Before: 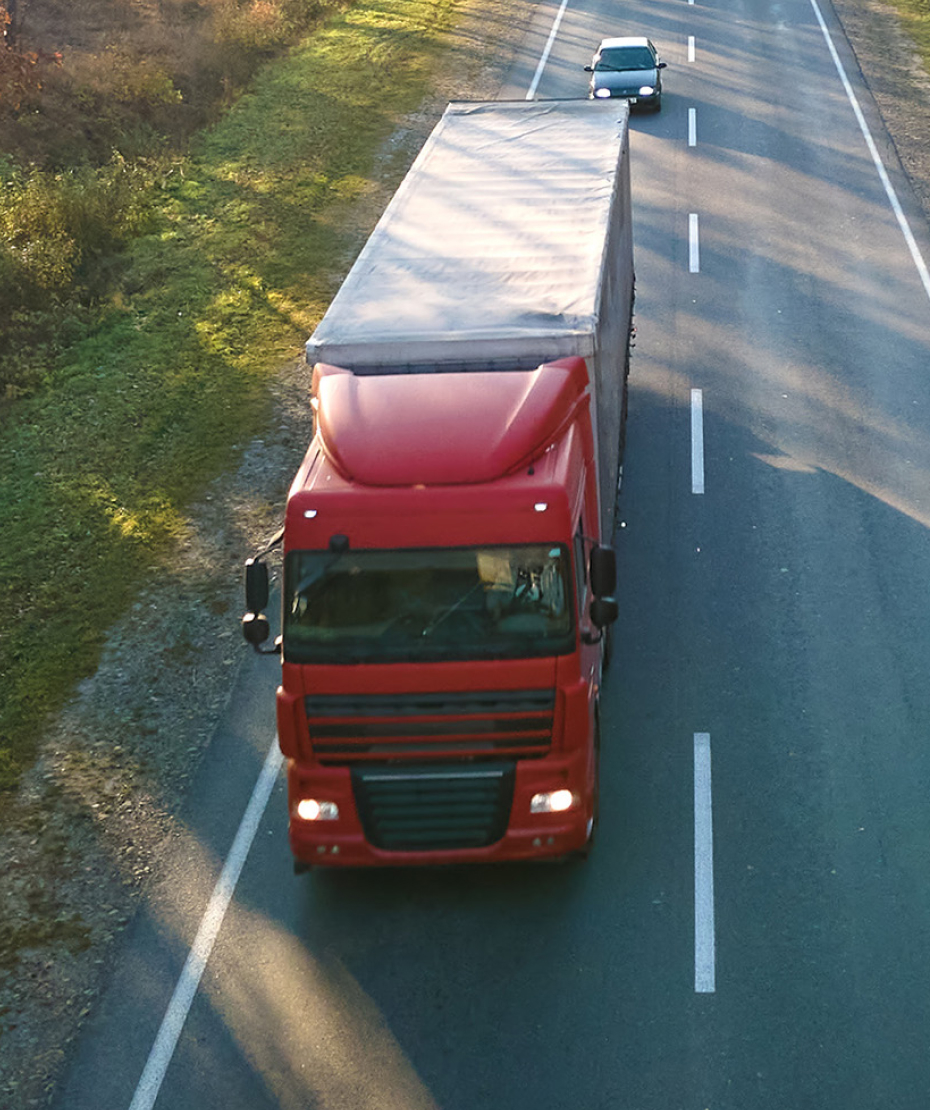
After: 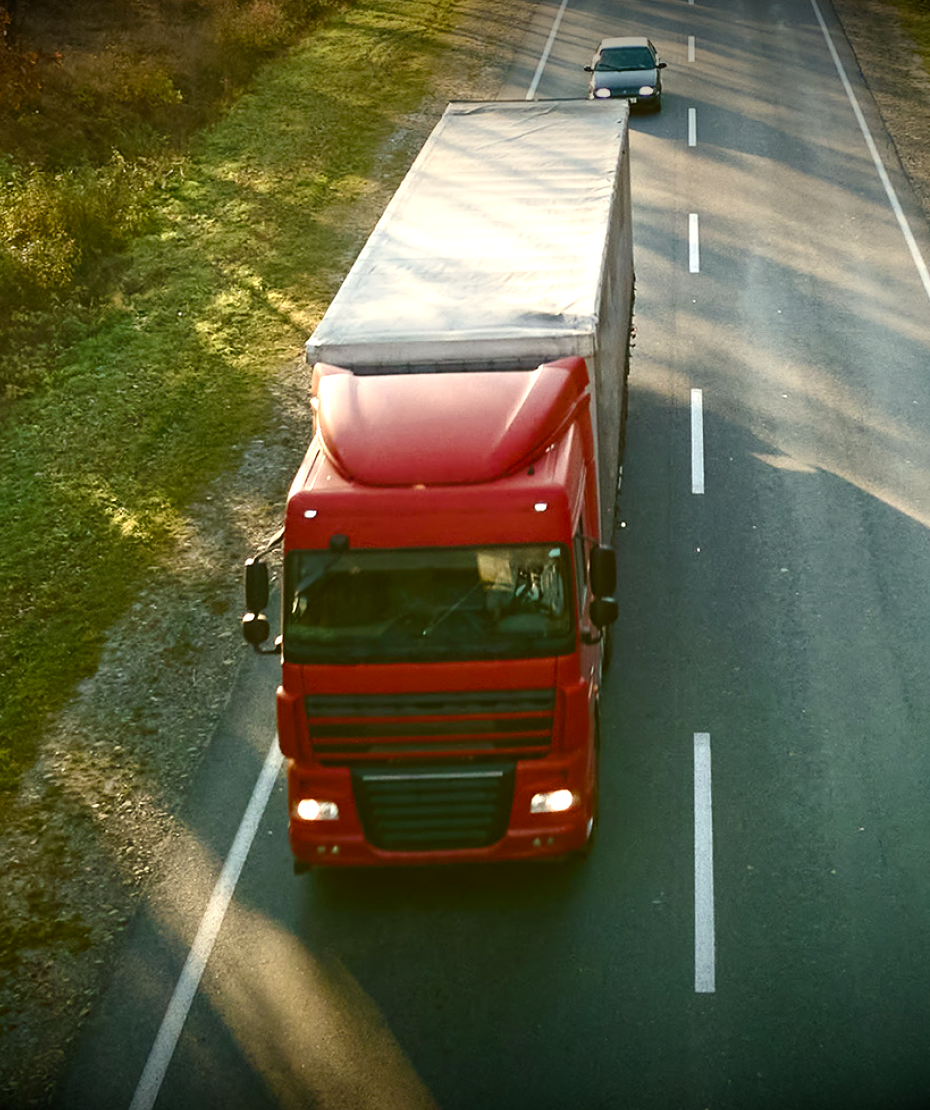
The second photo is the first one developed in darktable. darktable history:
color balance rgb: shadows lift › luminance -10%, shadows lift › chroma 1%, shadows lift › hue 113°, power › luminance -15%, highlights gain › chroma 0.2%, highlights gain › hue 333°, global offset › luminance 0.5%, perceptual saturation grading › global saturation 20%, perceptual saturation grading › highlights -50%, perceptual saturation grading › shadows 25%, contrast -10%
vignetting: fall-off start 98.29%, fall-off radius 100%, brightness -1, saturation 0.5, width/height ratio 1.428
contrast brightness saturation: contrast 0.14
color correction: highlights a* -1.43, highlights b* 10.12, shadows a* 0.395, shadows b* 19.35
exposure: black level correction -0.002, exposure 0.708 EV, compensate exposure bias true, compensate highlight preservation false
